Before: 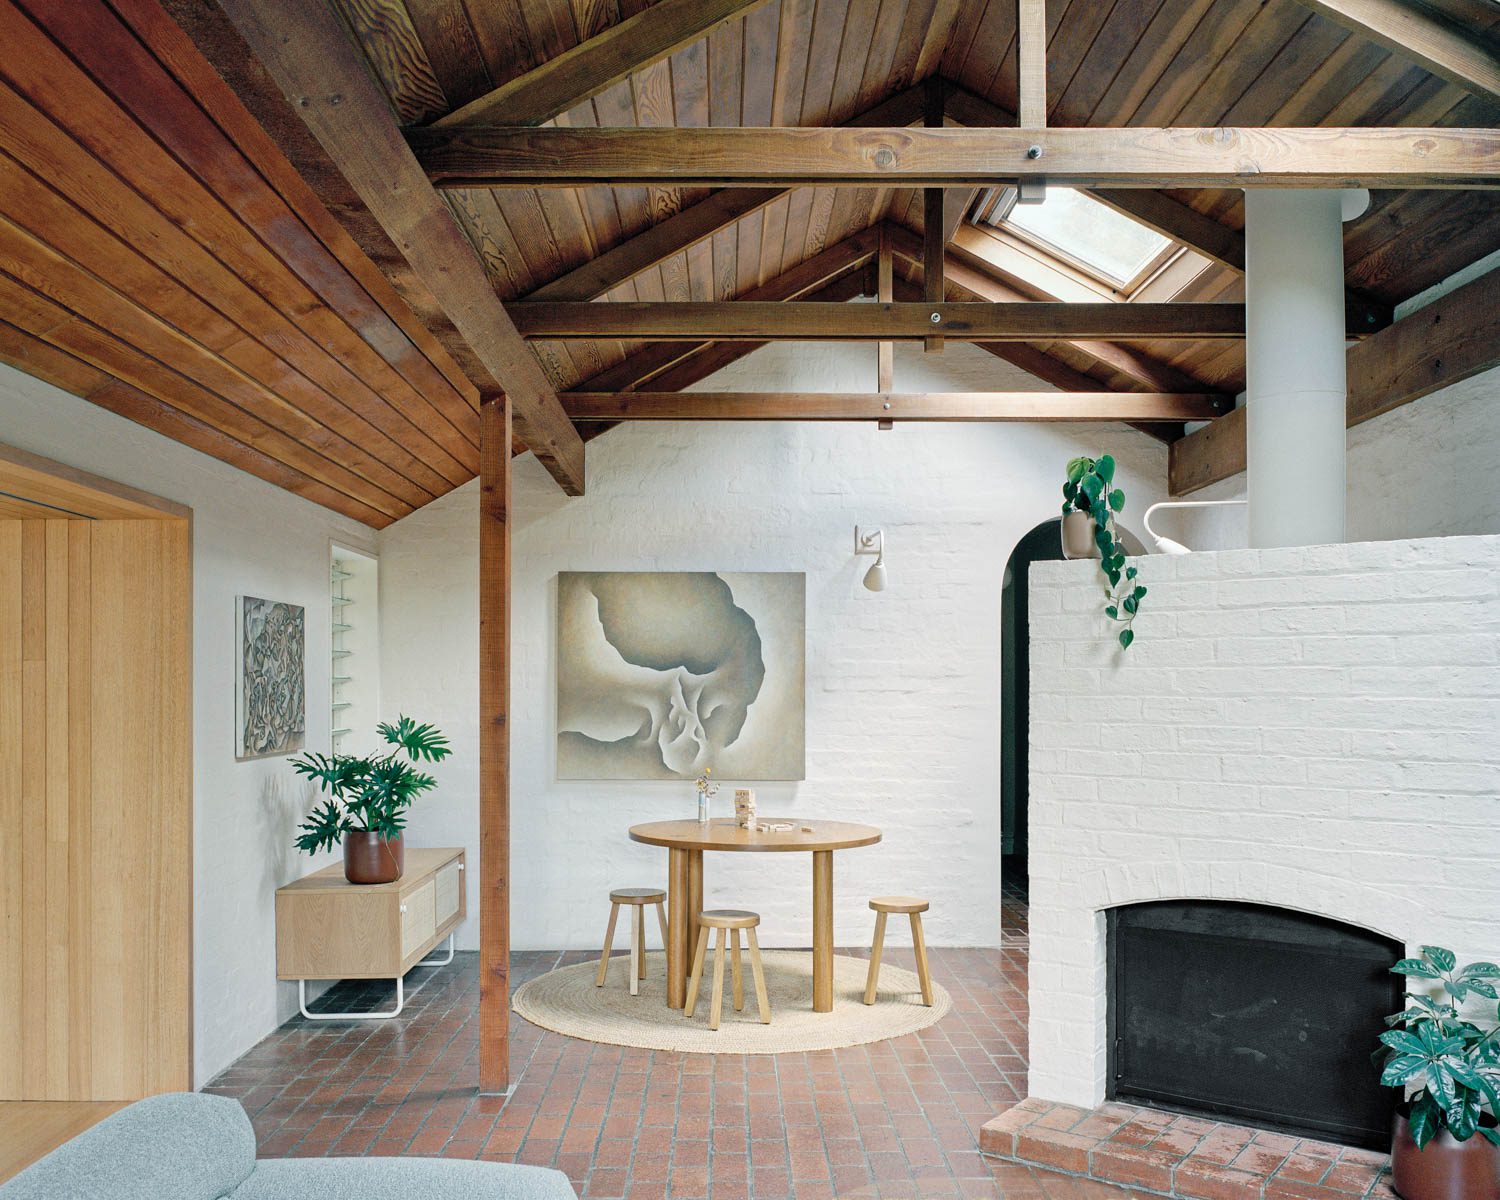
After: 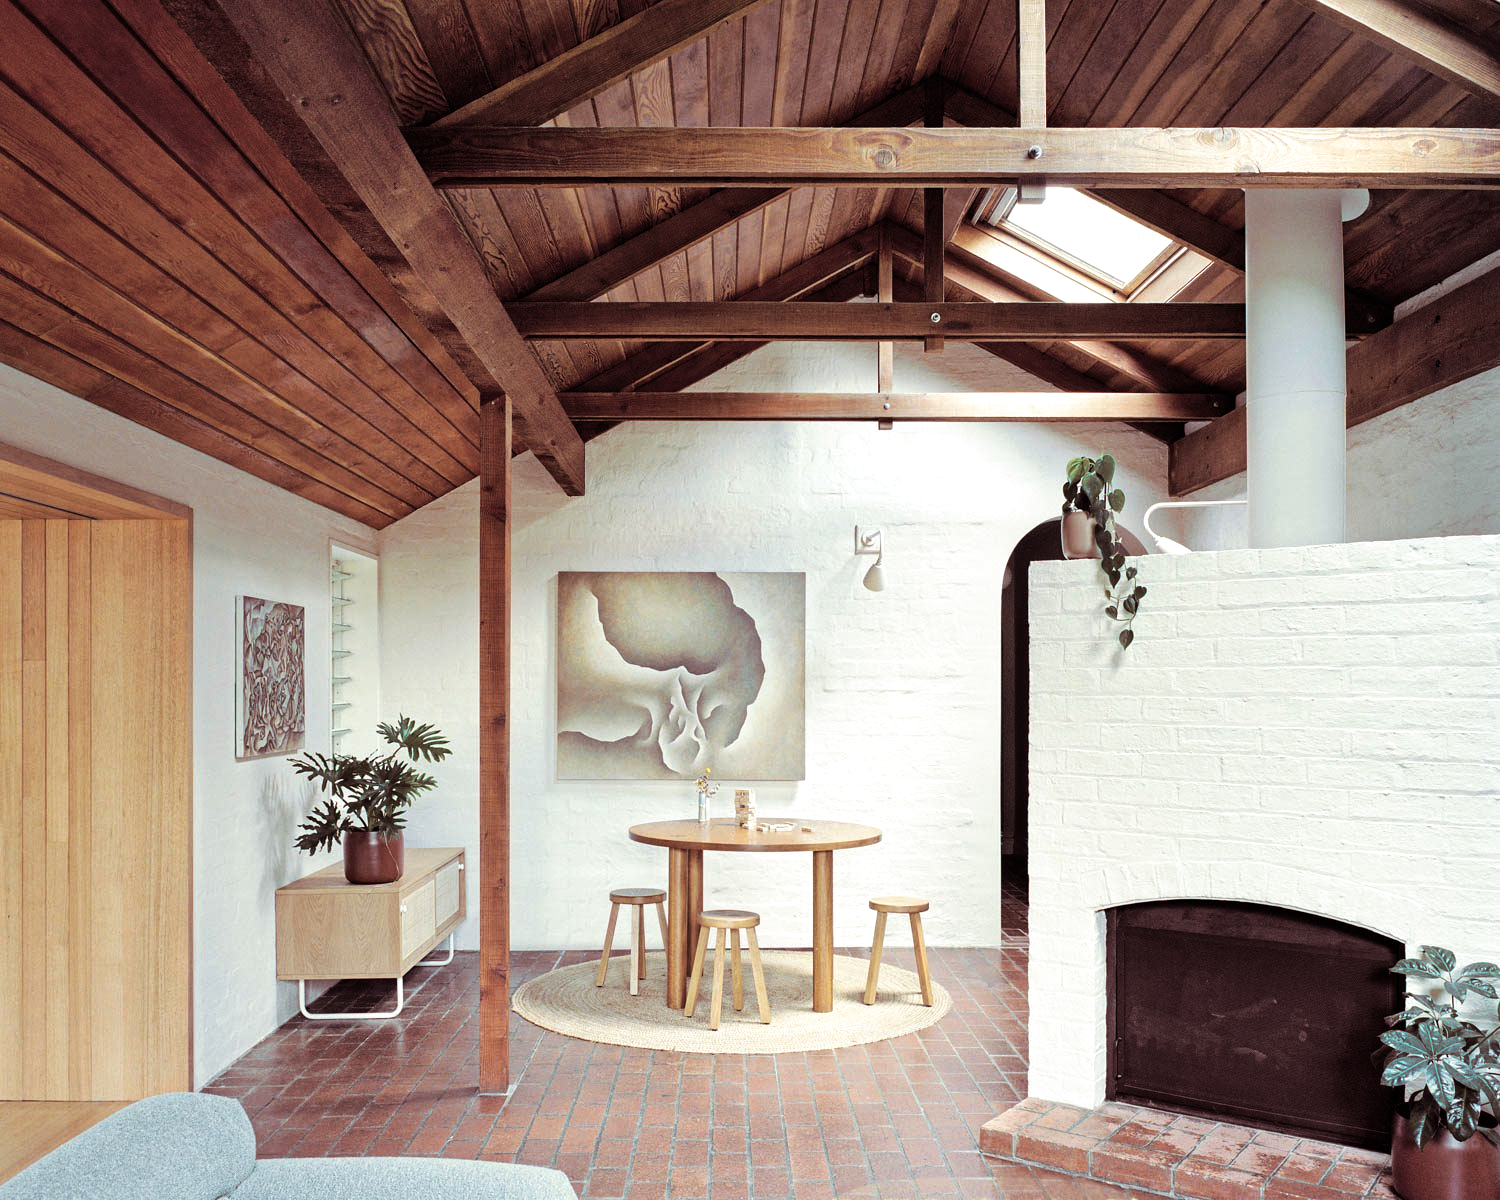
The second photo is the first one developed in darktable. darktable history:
split-toning: shadows › hue 360°
tone equalizer: -8 EV -0.417 EV, -7 EV -0.389 EV, -6 EV -0.333 EV, -5 EV -0.222 EV, -3 EV 0.222 EV, -2 EV 0.333 EV, -1 EV 0.389 EV, +0 EV 0.417 EV, edges refinement/feathering 500, mask exposure compensation -1.57 EV, preserve details no
